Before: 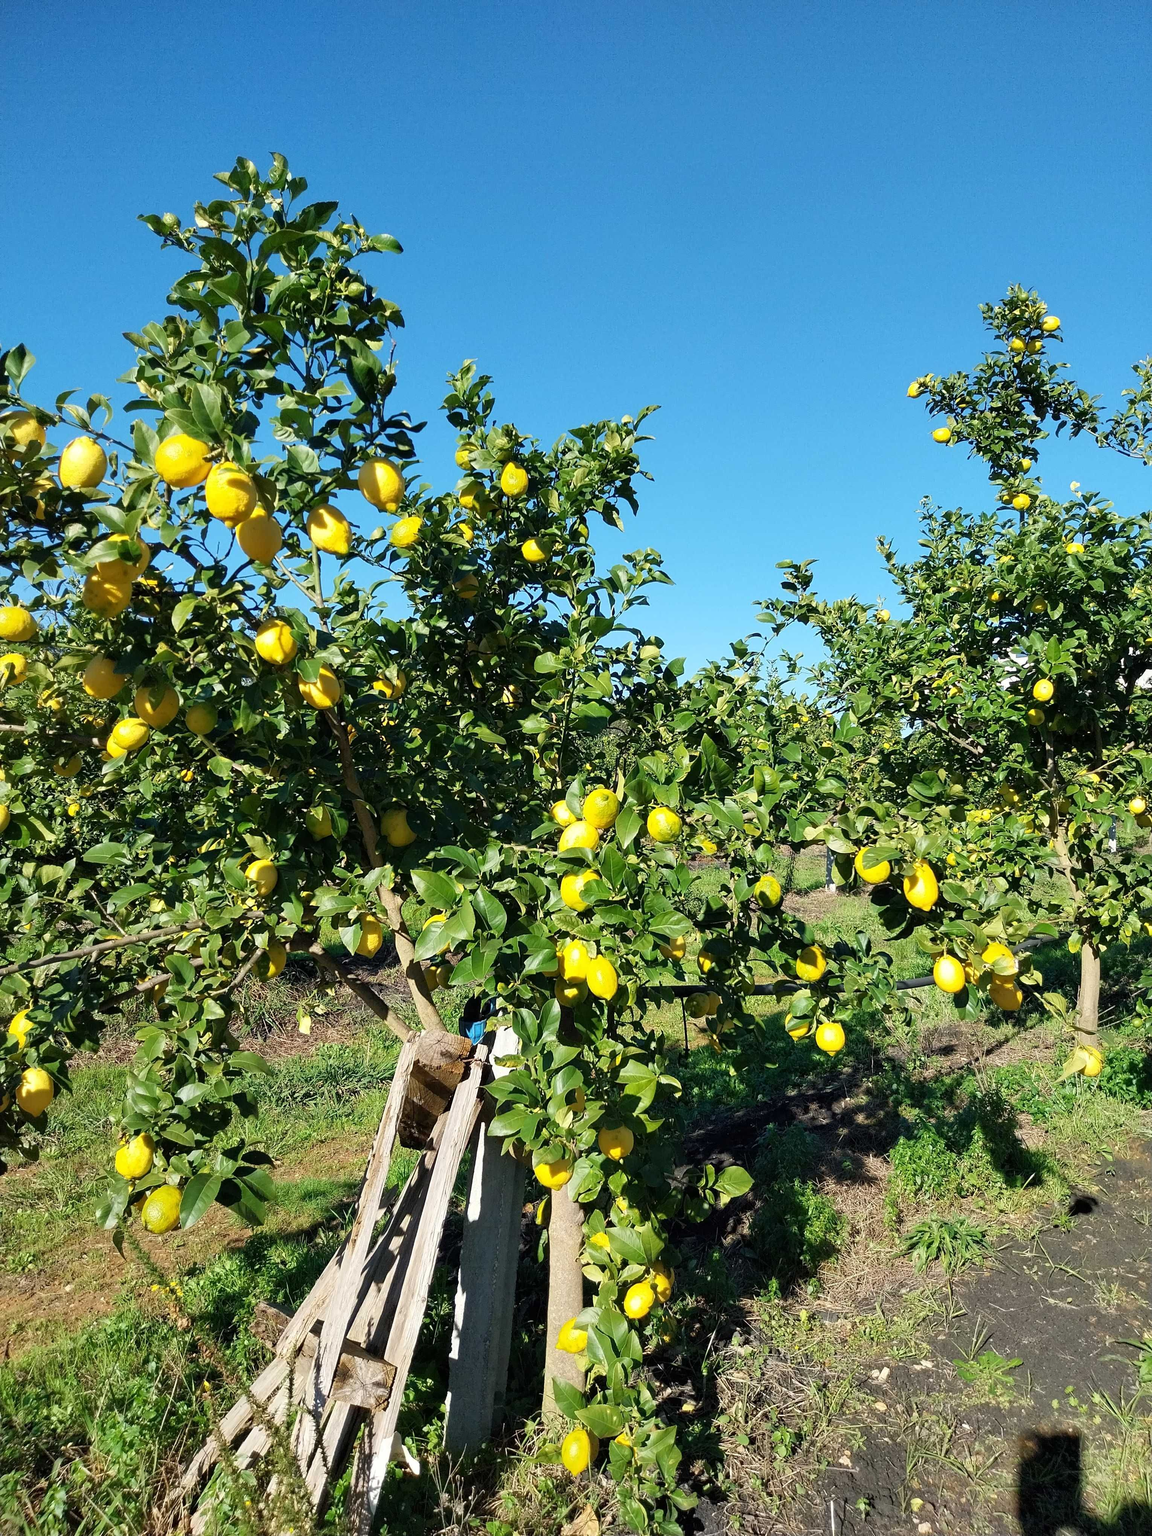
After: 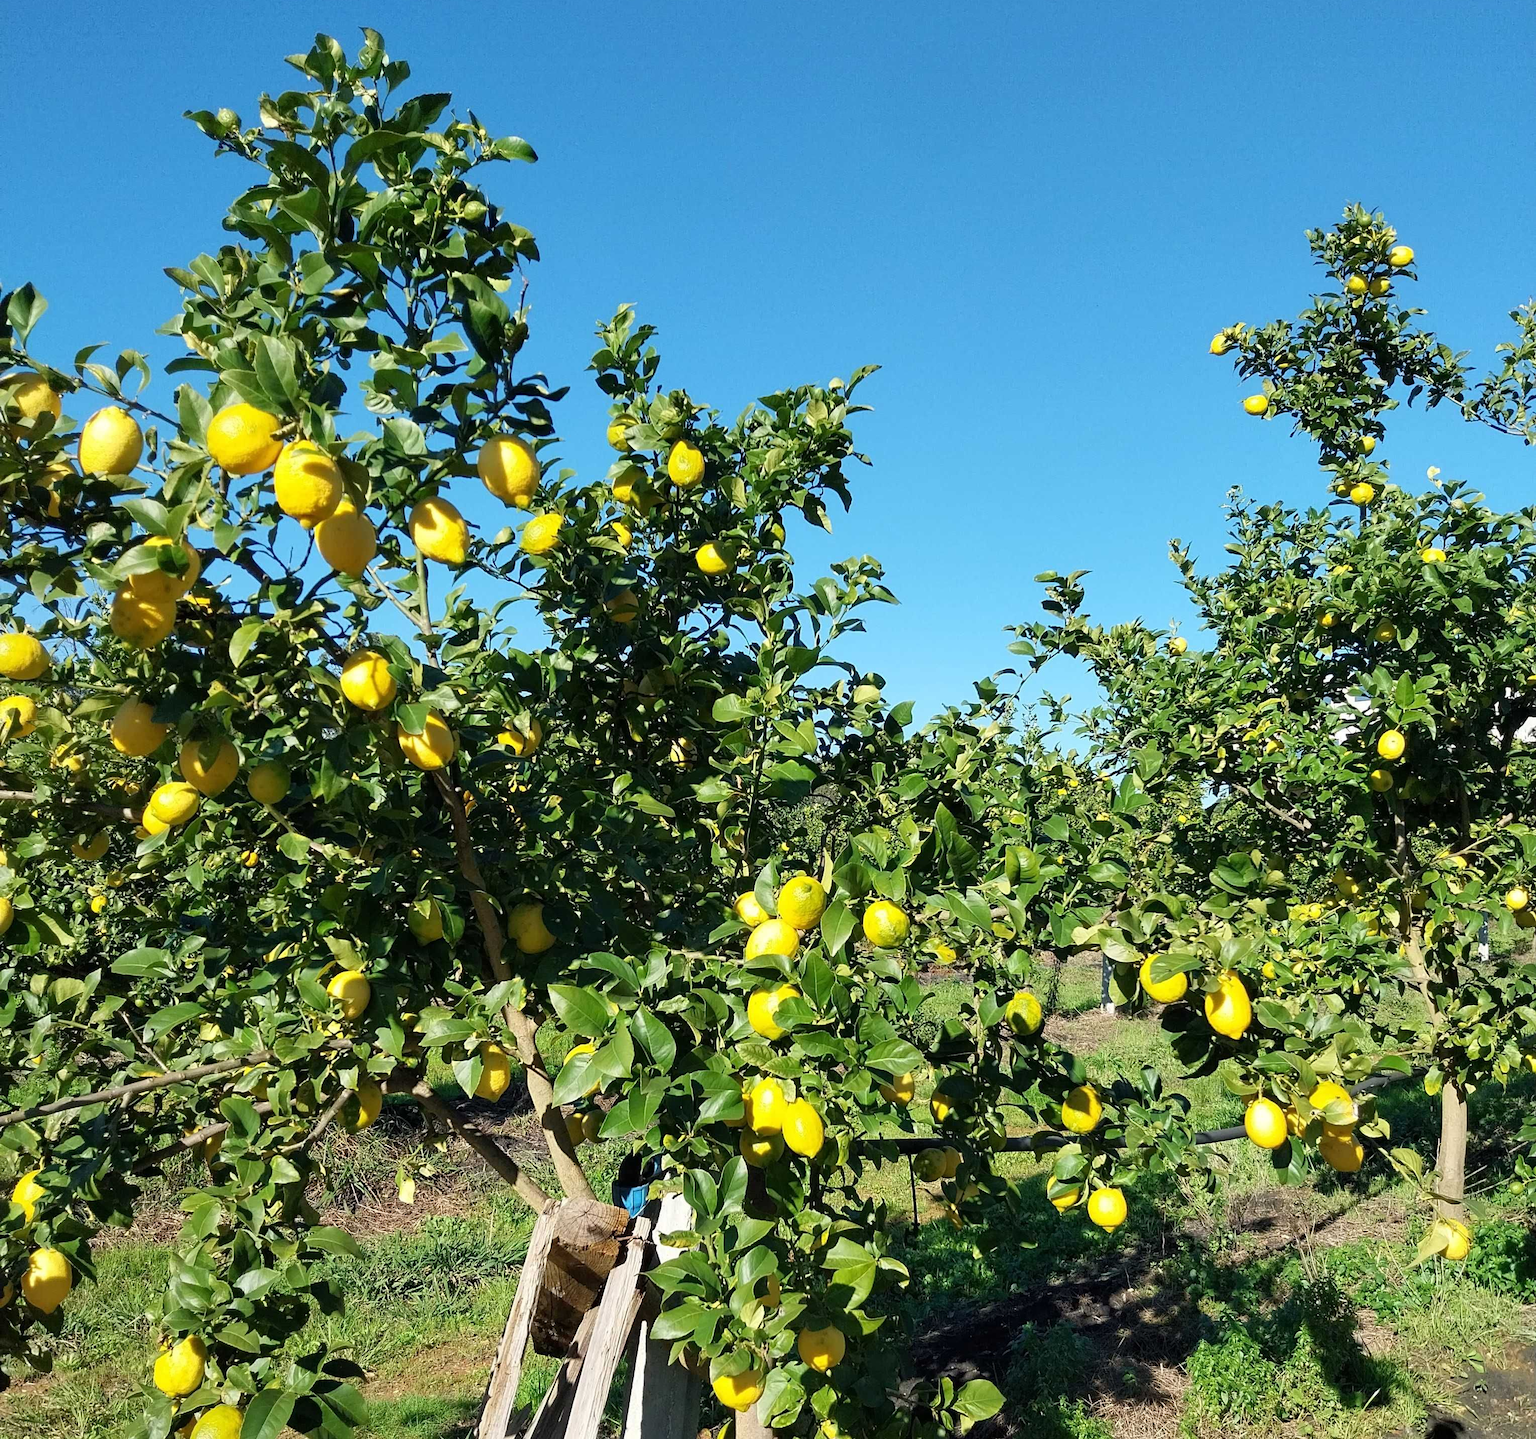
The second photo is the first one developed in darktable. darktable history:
crop and rotate: top 8.588%, bottom 21.105%
